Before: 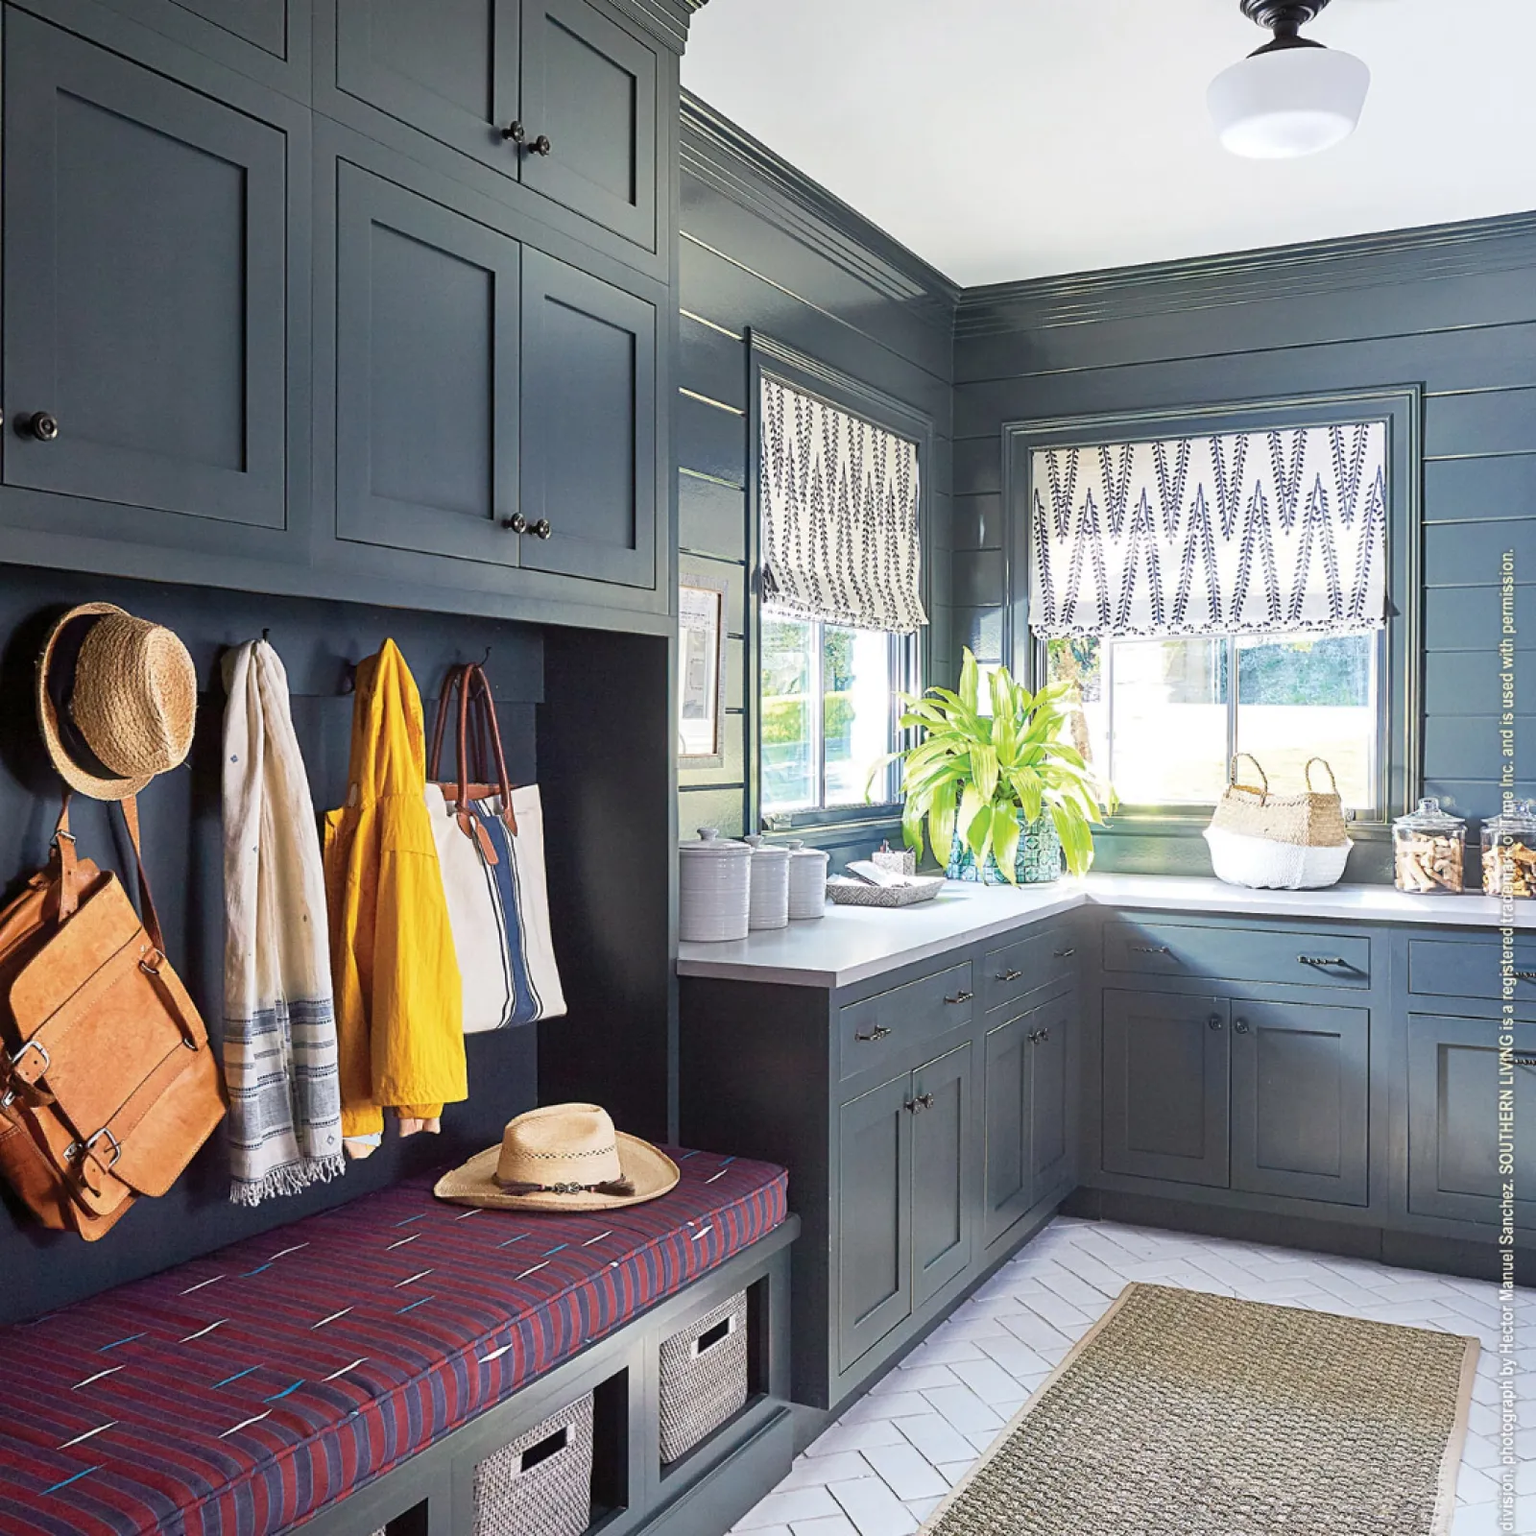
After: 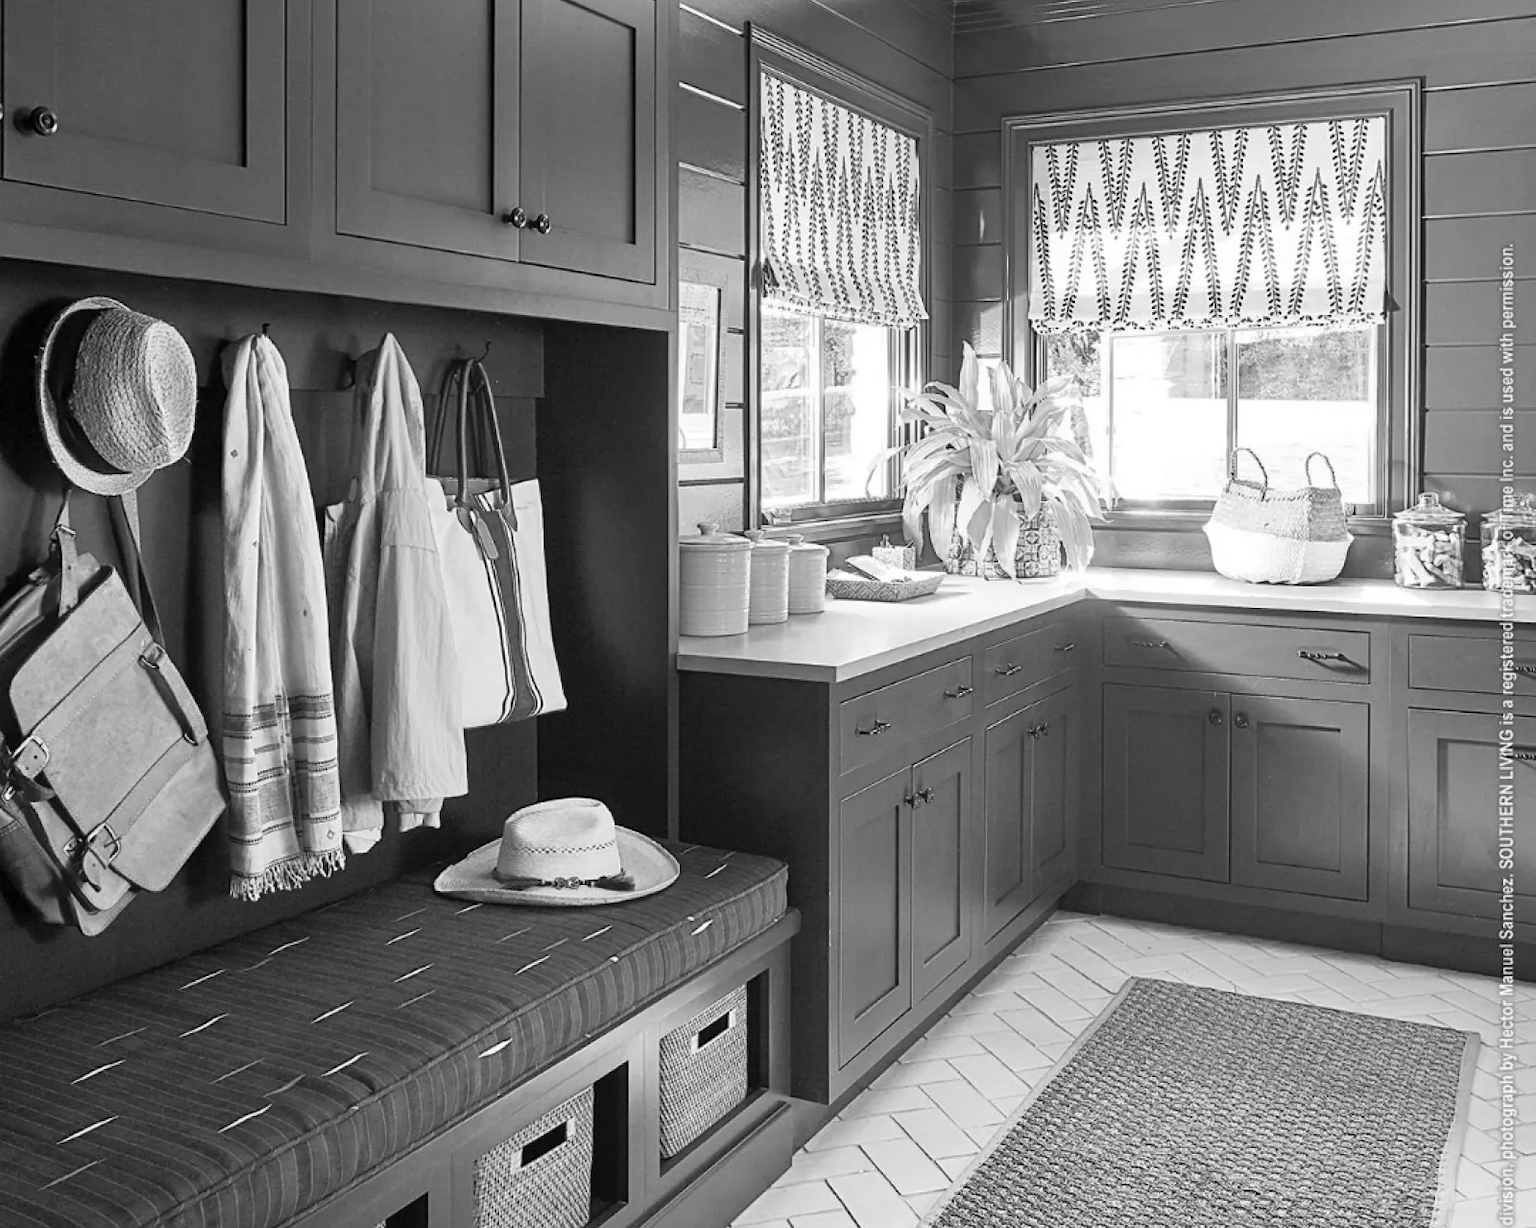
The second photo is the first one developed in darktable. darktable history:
monochrome: a 1.94, b -0.638
crop and rotate: top 19.998%
shadows and highlights: radius 125.46, shadows 30.51, highlights -30.51, low approximation 0.01, soften with gaussian
